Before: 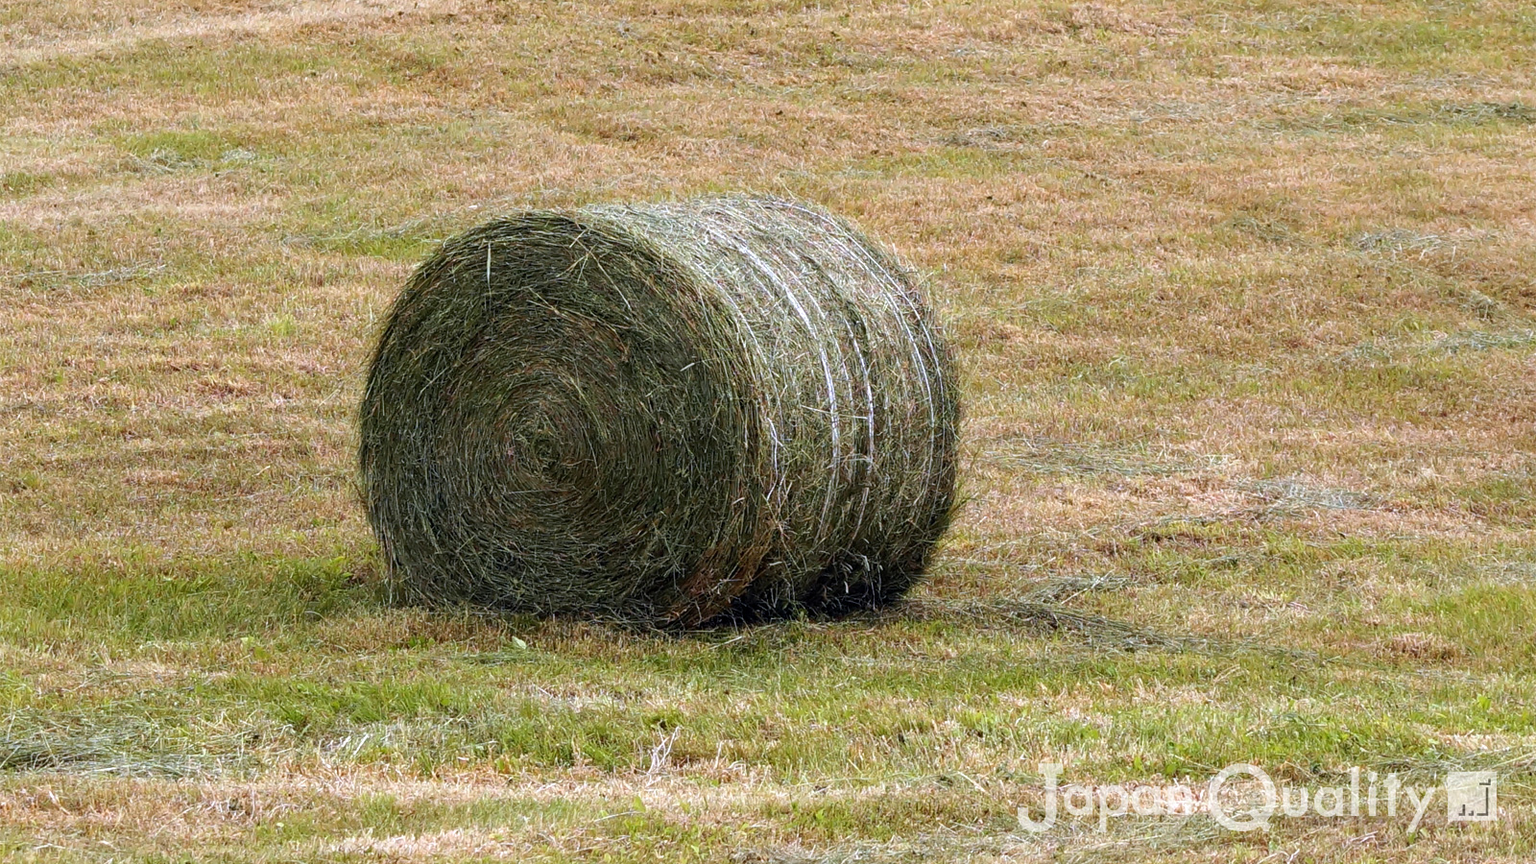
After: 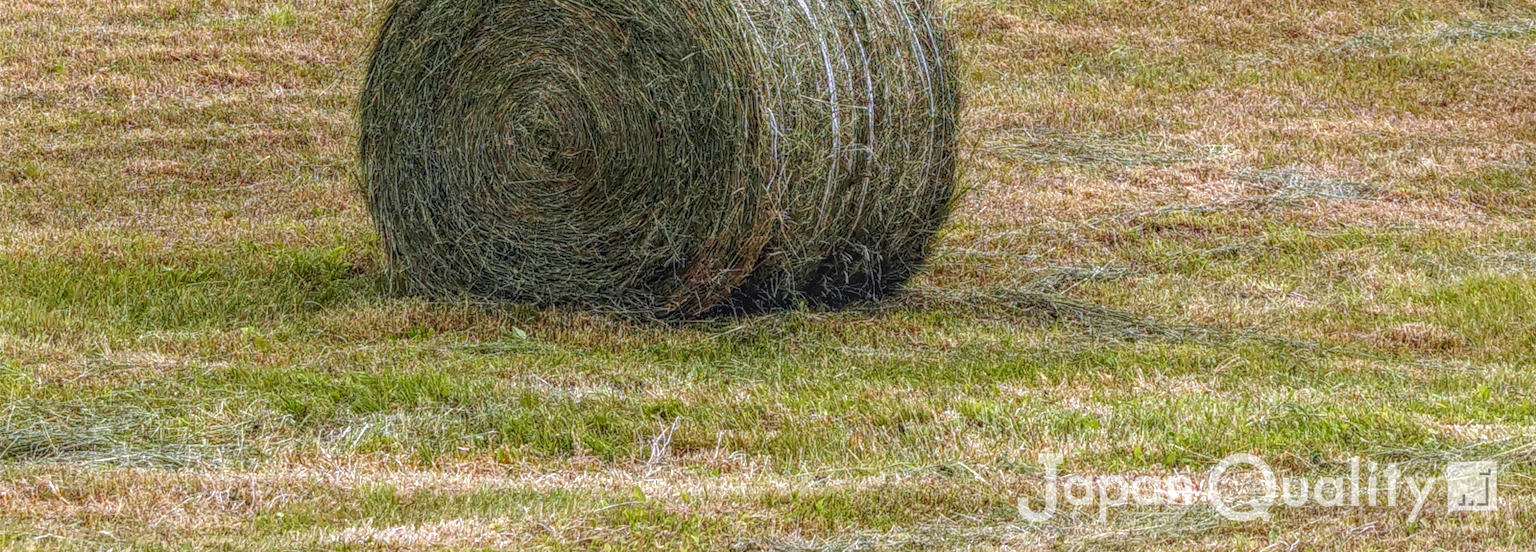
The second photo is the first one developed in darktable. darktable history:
crop and rotate: top 36%
haze removal: compatibility mode true, adaptive false
local contrast: highlights 20%, shadows 25%, detail 199%, midtone range 0.2
